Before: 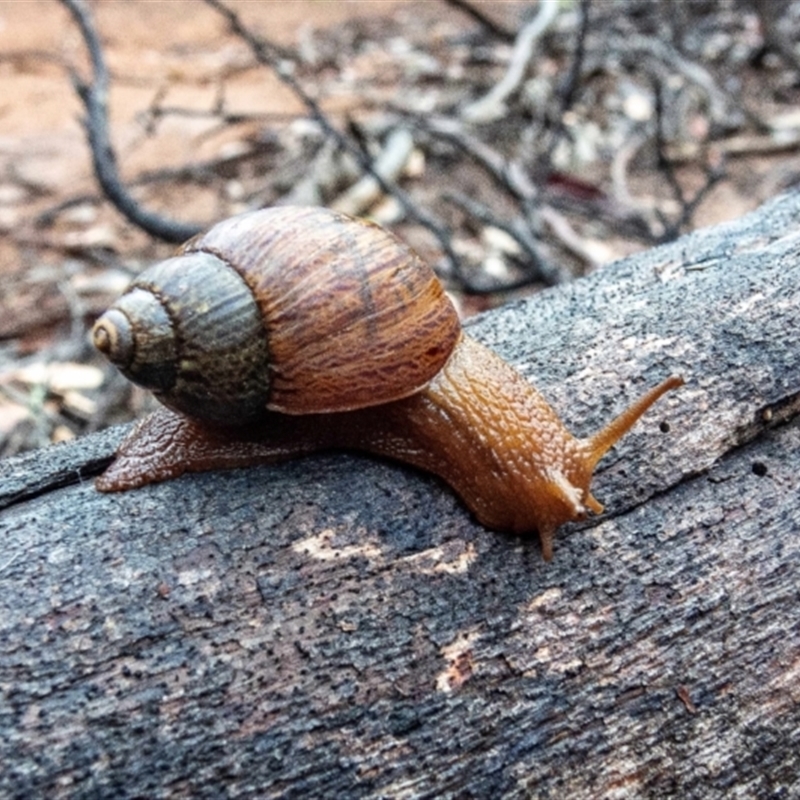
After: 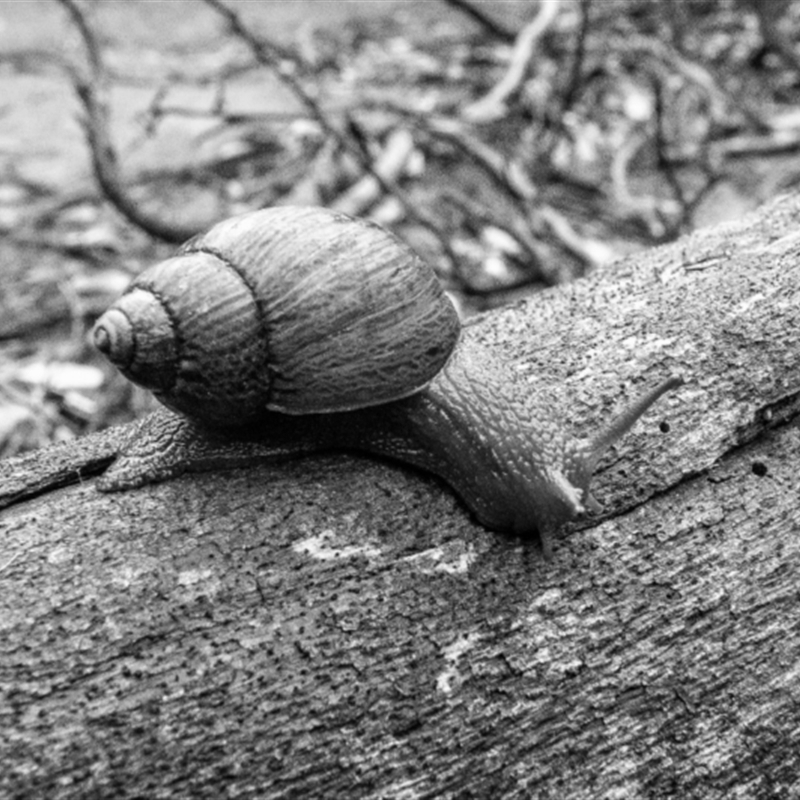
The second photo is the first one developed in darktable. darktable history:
color calibration: output gray [0.21, 0.42, 0.37, 0], illuminant as shot in camera, x 0.358, y 0.373, temperature 4628.91 K
velvia: strength 9.2%
